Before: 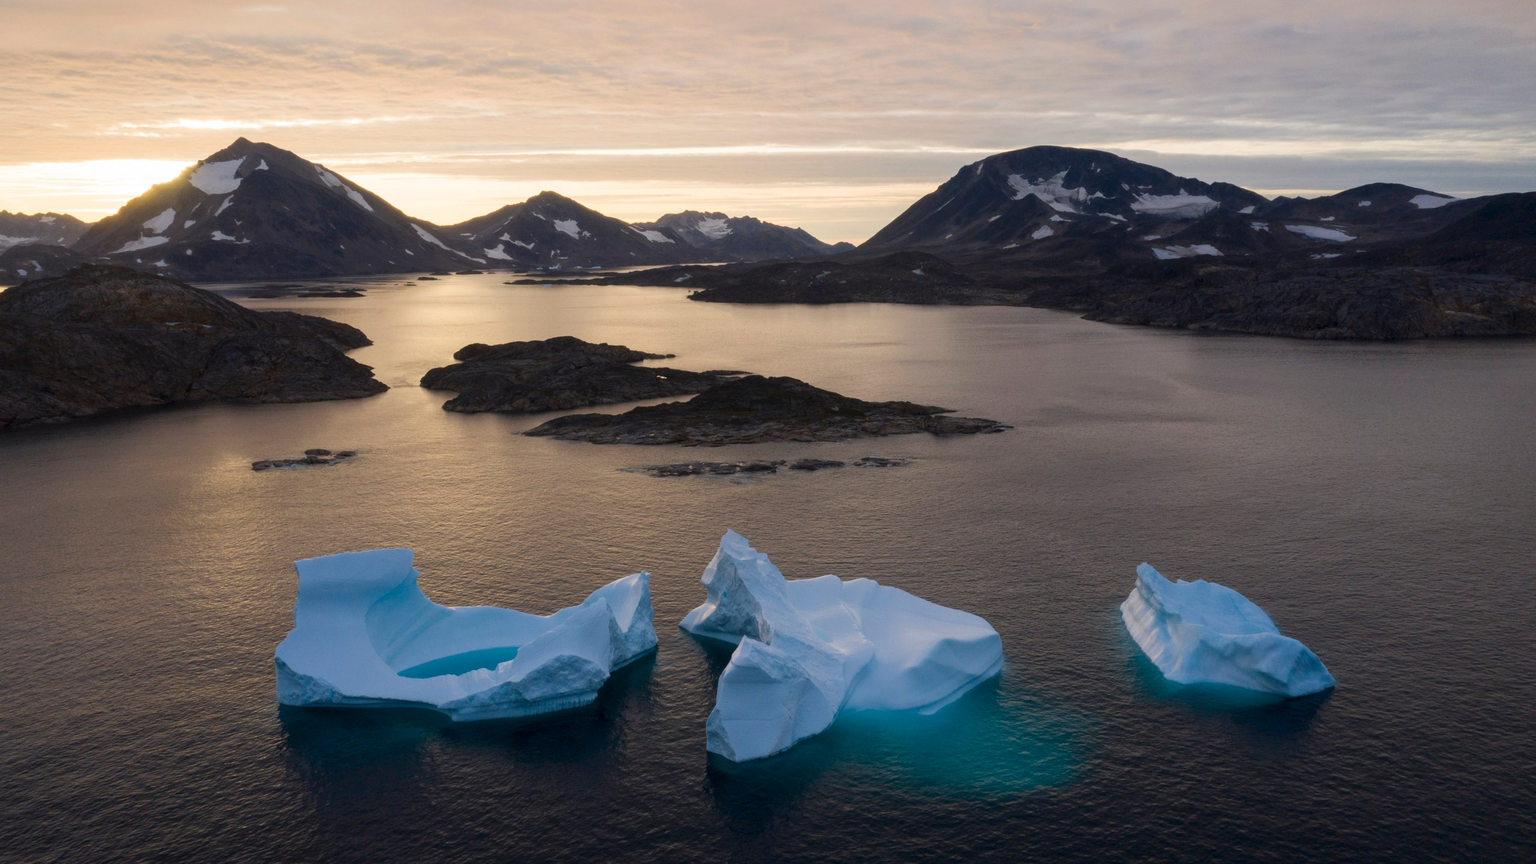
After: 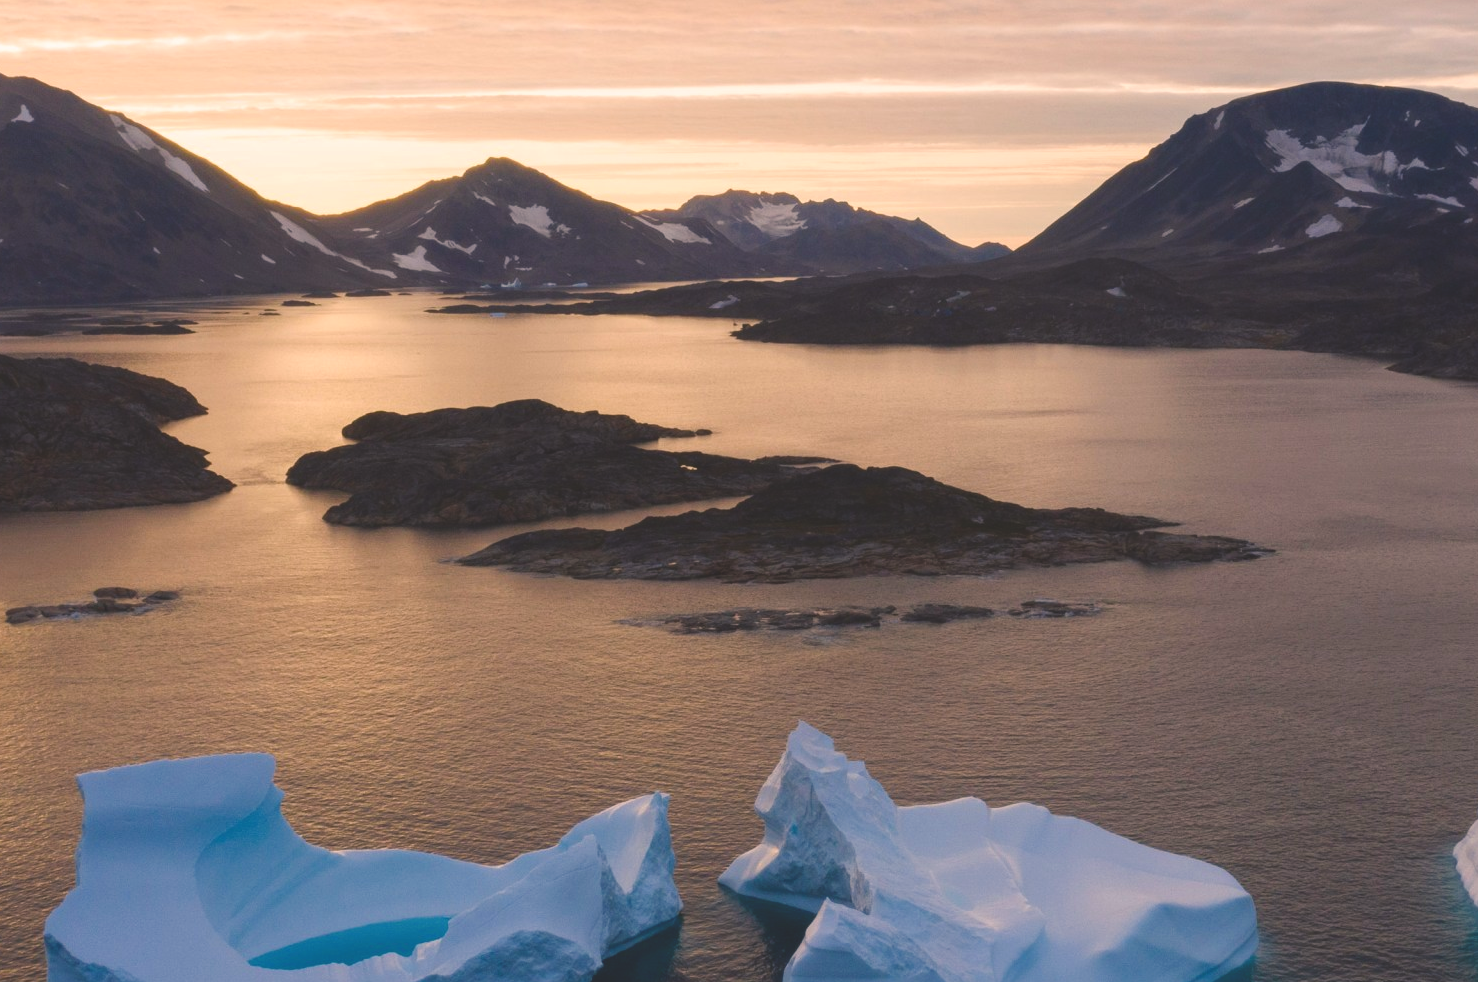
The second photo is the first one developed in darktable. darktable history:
color balance rgb: shadows lift › chroma 2%, shadows lift › hue 247.2°, power › chroma 0.3%, power › hue 25.2°, highlights gain › chroma 3%, highlights gain › hue 60°, global offset › luminance 2%, perceptual saturation grading › global saturation 20%, perceptual saturation grading › highlights -20%, perceptual saturation grading › shadows 30%
color correction: highlights a* 3.12, highlights b* -1.55, shadows a* -0.101, shadows b* 2.52, saturation 0.98
crop: left 16.202%, top 11.208%, right 26.045%, bottom 20.557%
